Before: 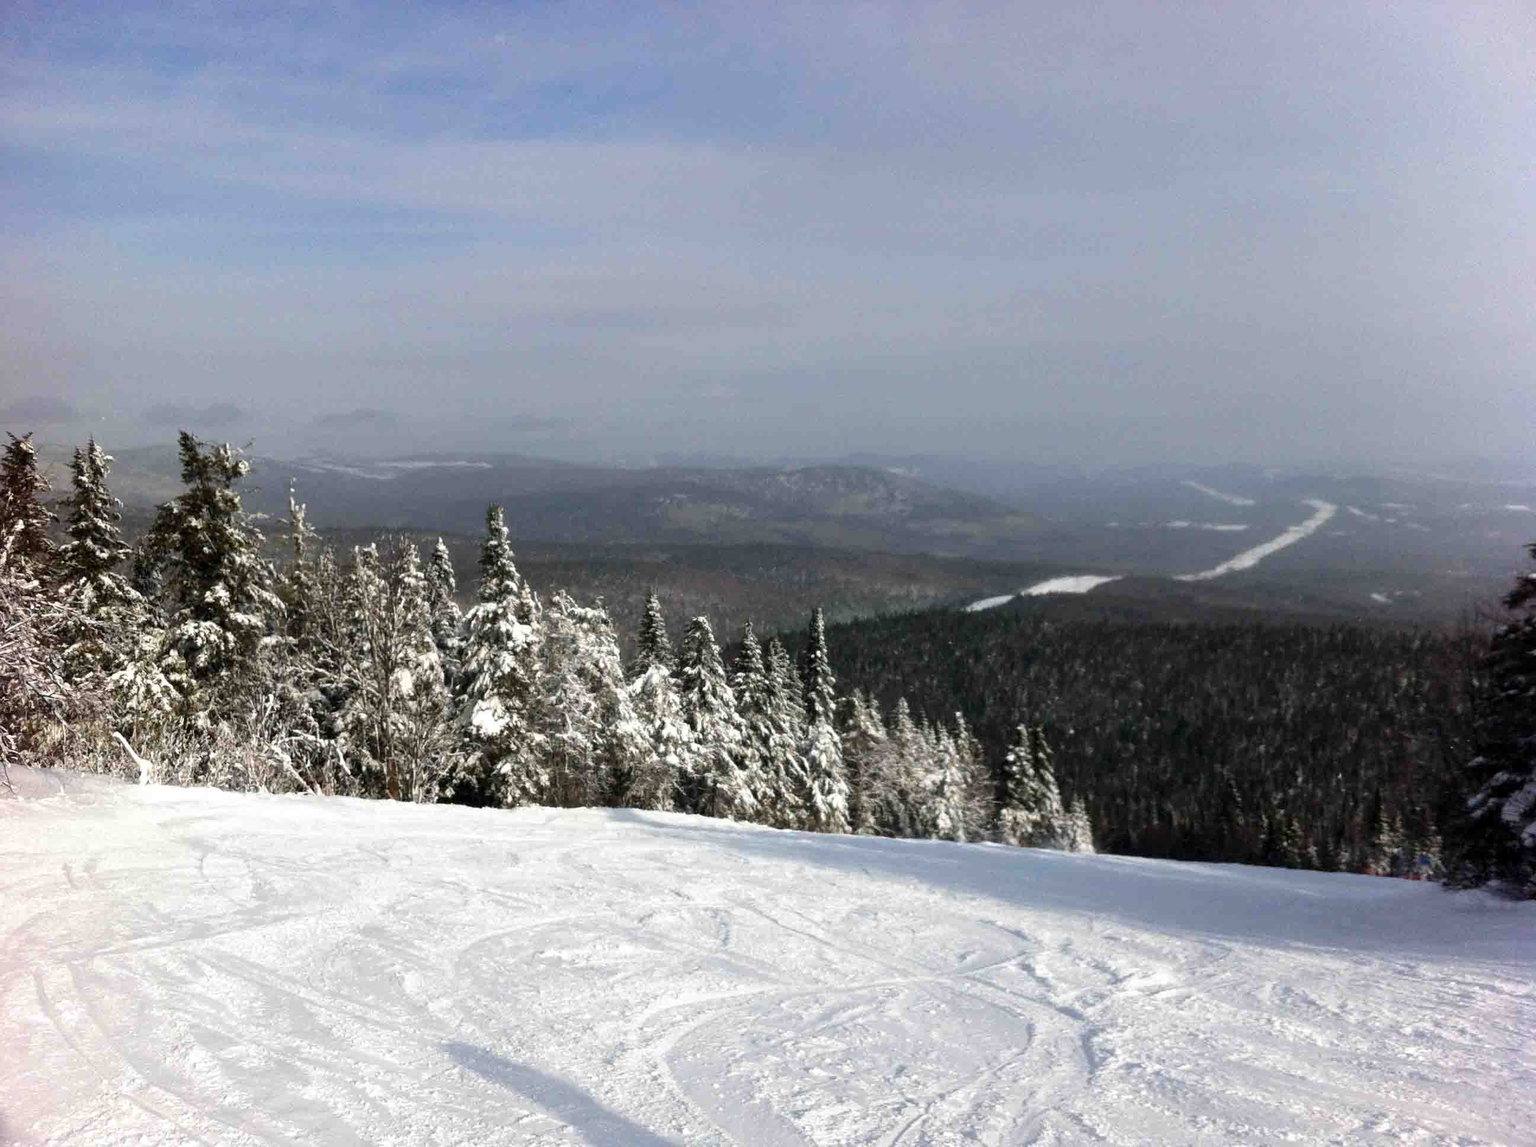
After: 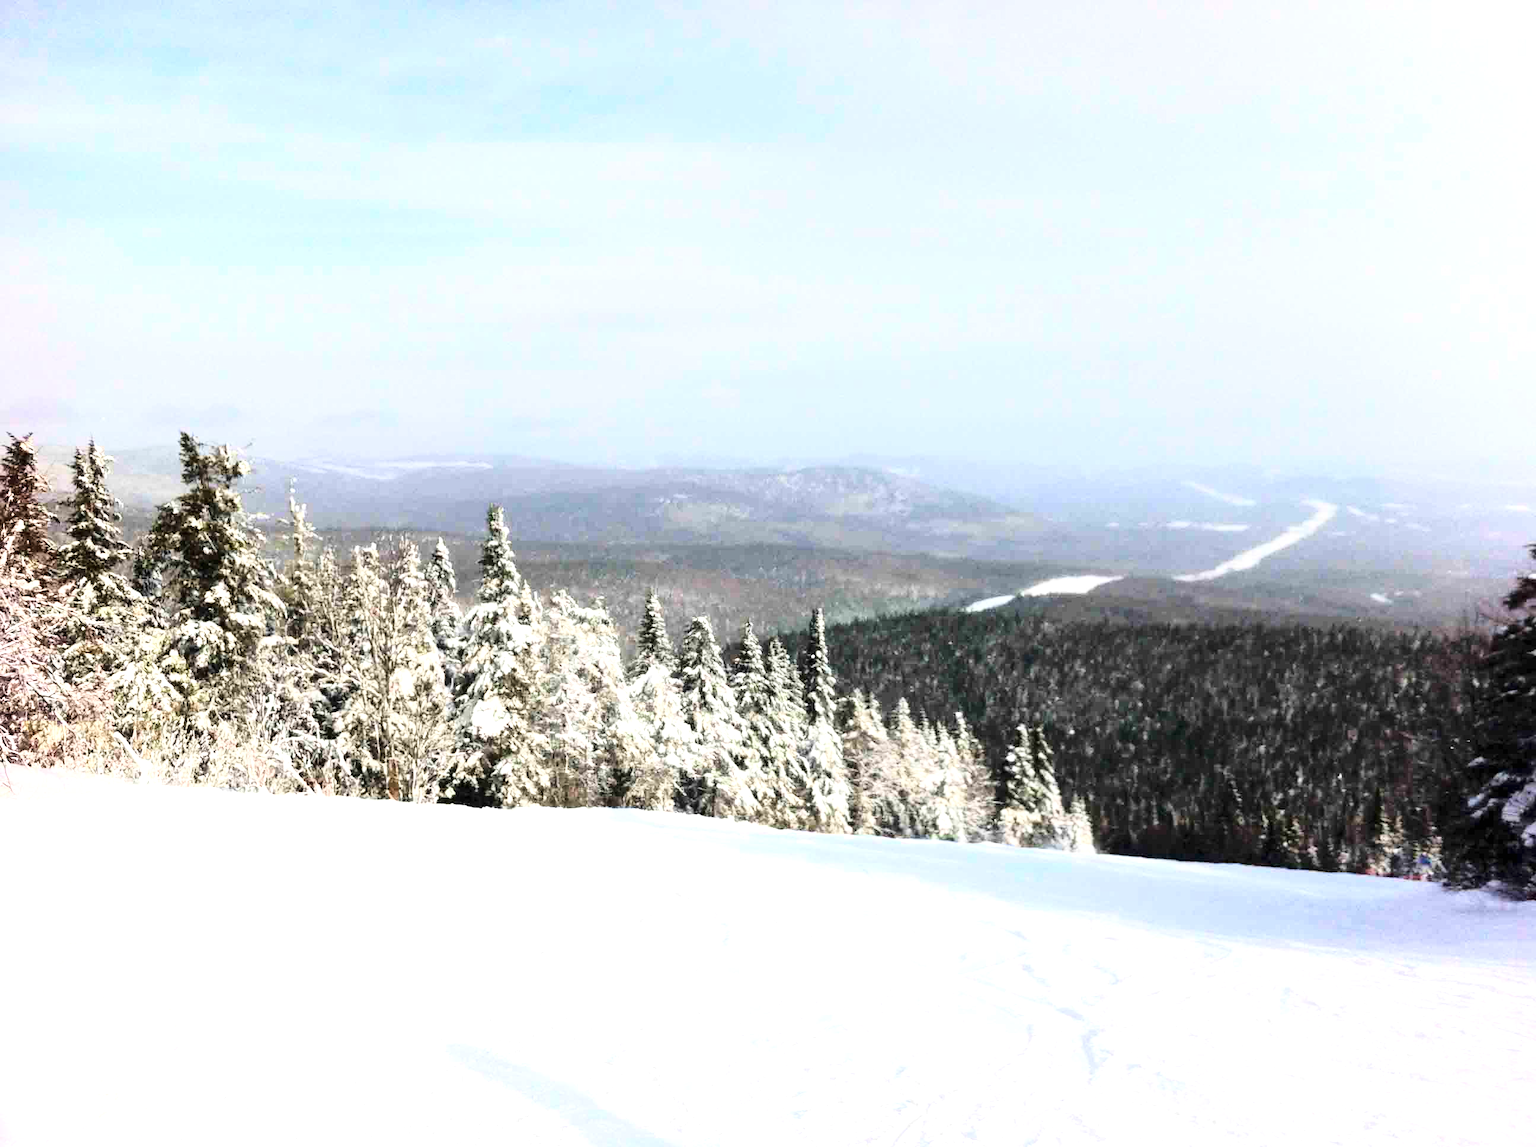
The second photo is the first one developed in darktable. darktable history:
exposure: black level correction 0, exposure 1.125 EV, compensate exposure bias true, compensate highlight preservation false
base curve: curves: ch0 [(0, 0) (0.028, 0.03) (0.121, 0.232) (0.46, 0.748) (0.859, 0.968) (1, 1)]
